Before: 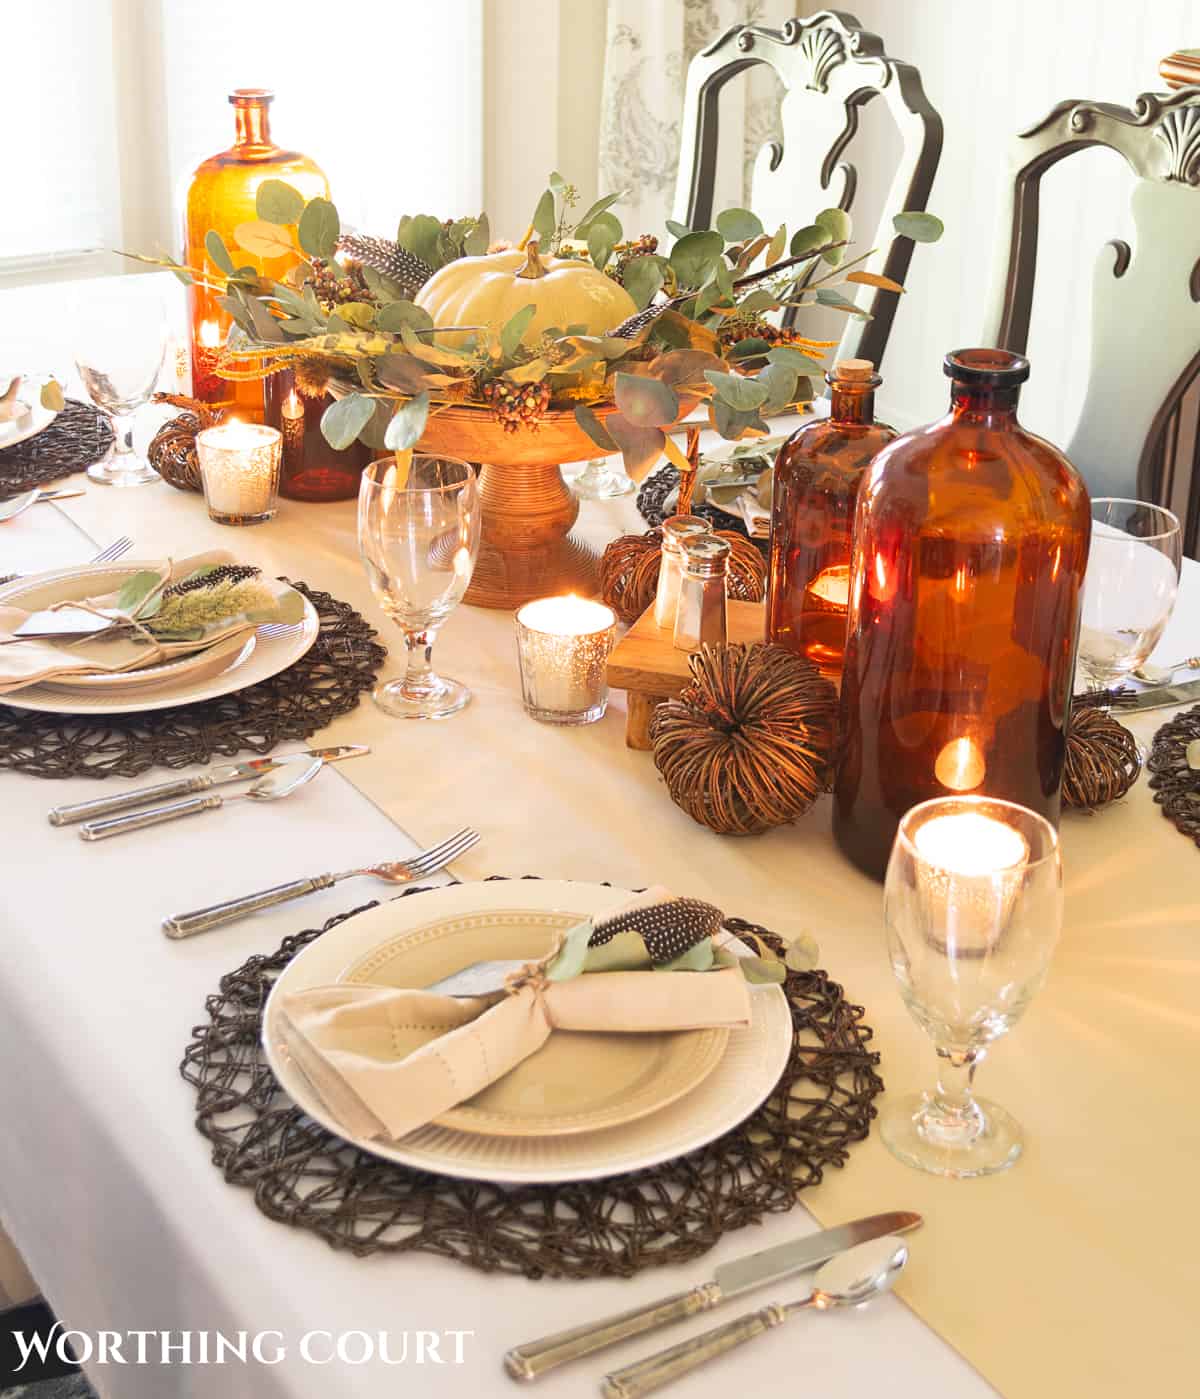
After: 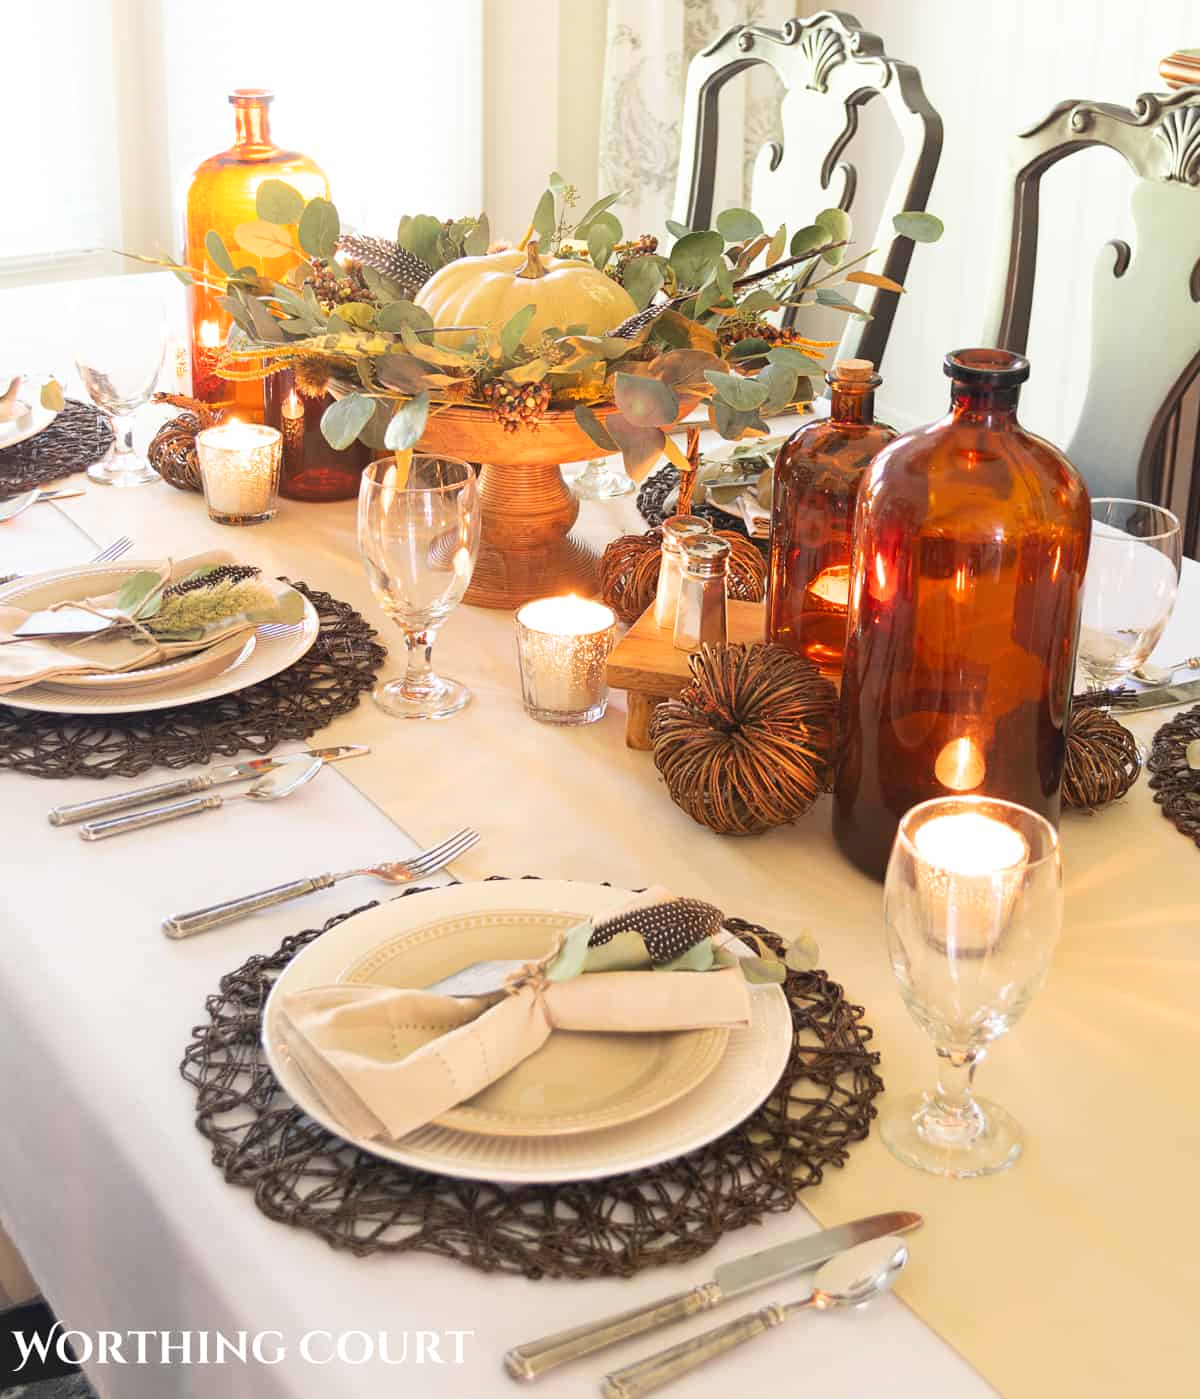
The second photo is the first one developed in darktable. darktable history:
shadows and highlights: radius 94.8, shadows -13.9, white point adjustment 0.254, highlights 31.55, compress 48.44%, soften with gaussian
